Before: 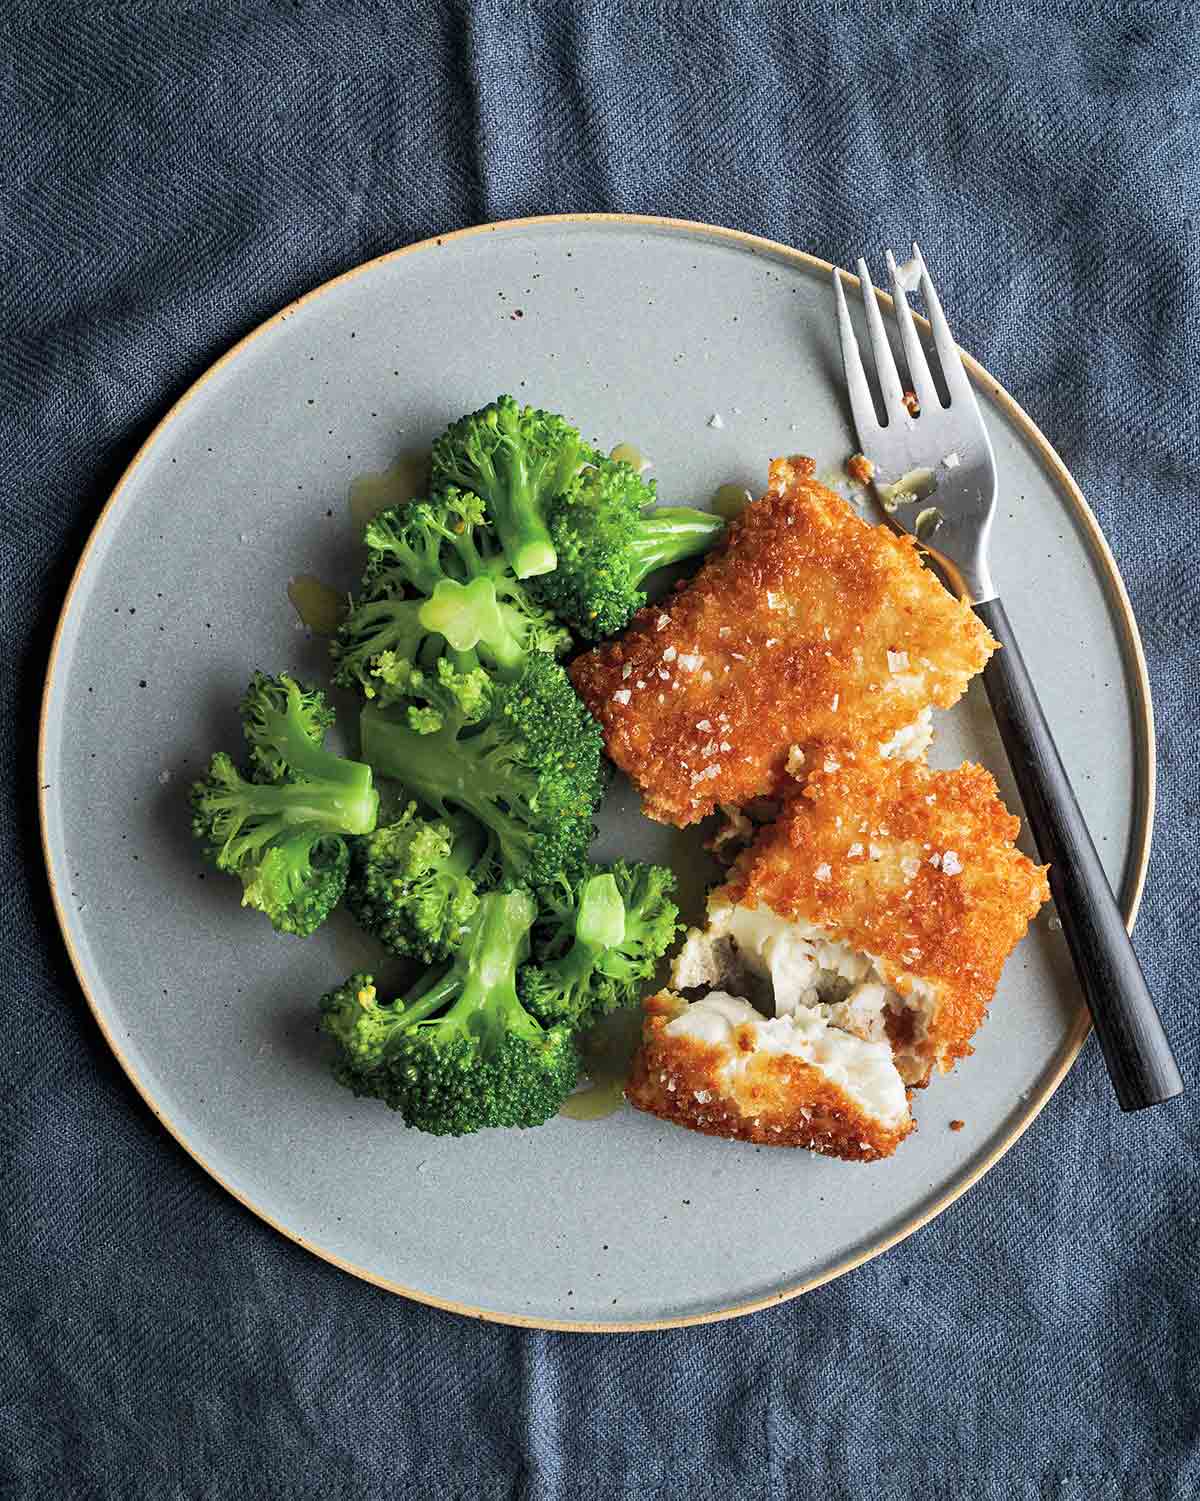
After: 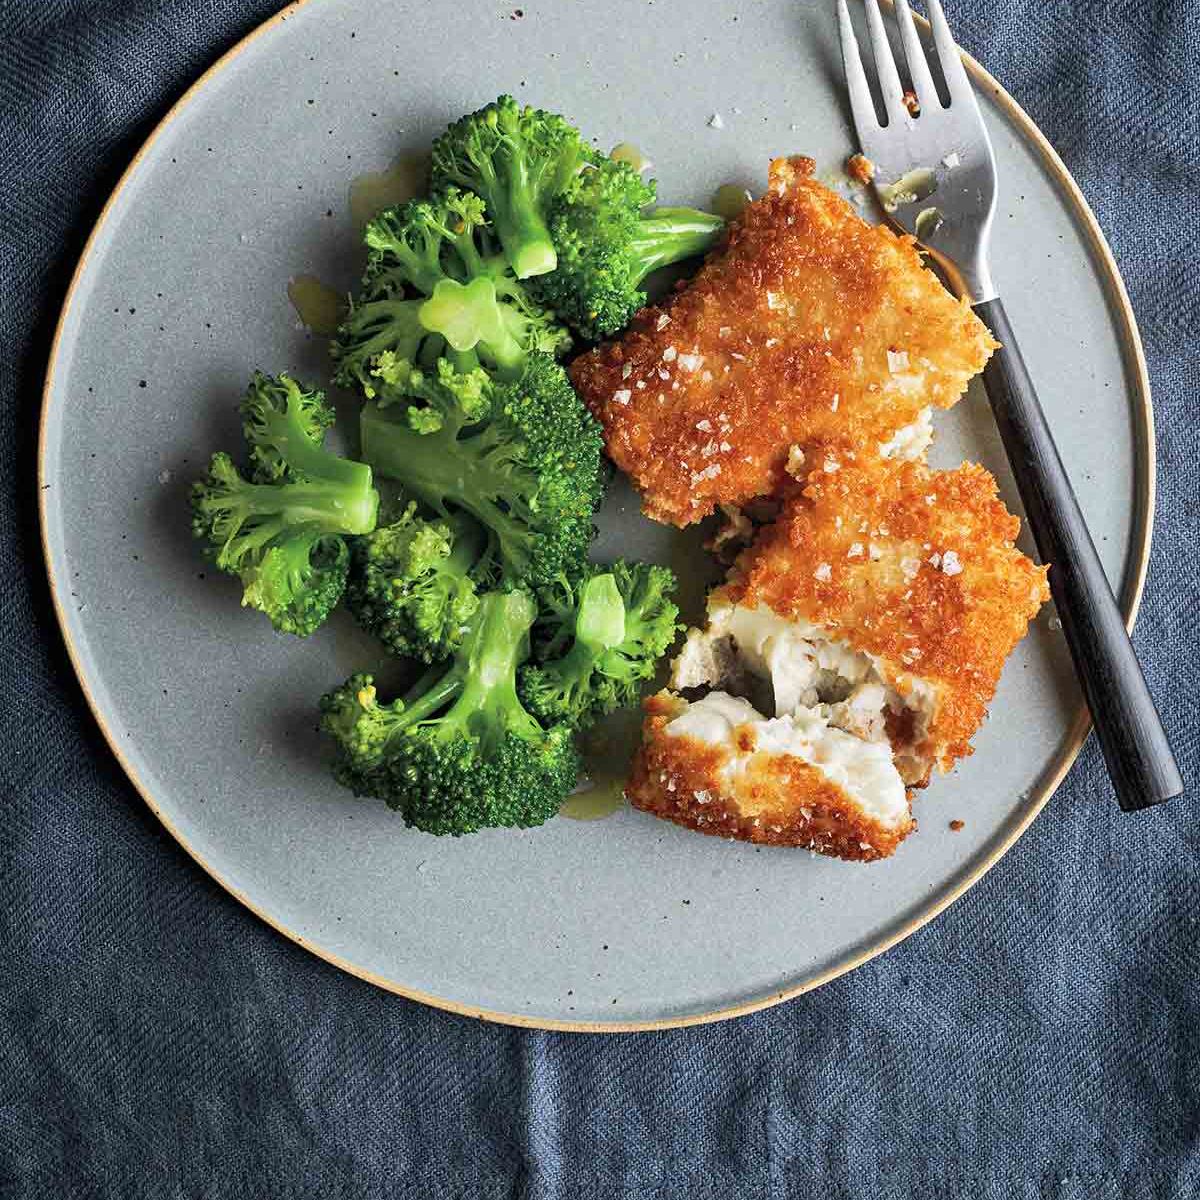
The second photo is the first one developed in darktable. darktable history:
crop and rotate: top 19.987%
